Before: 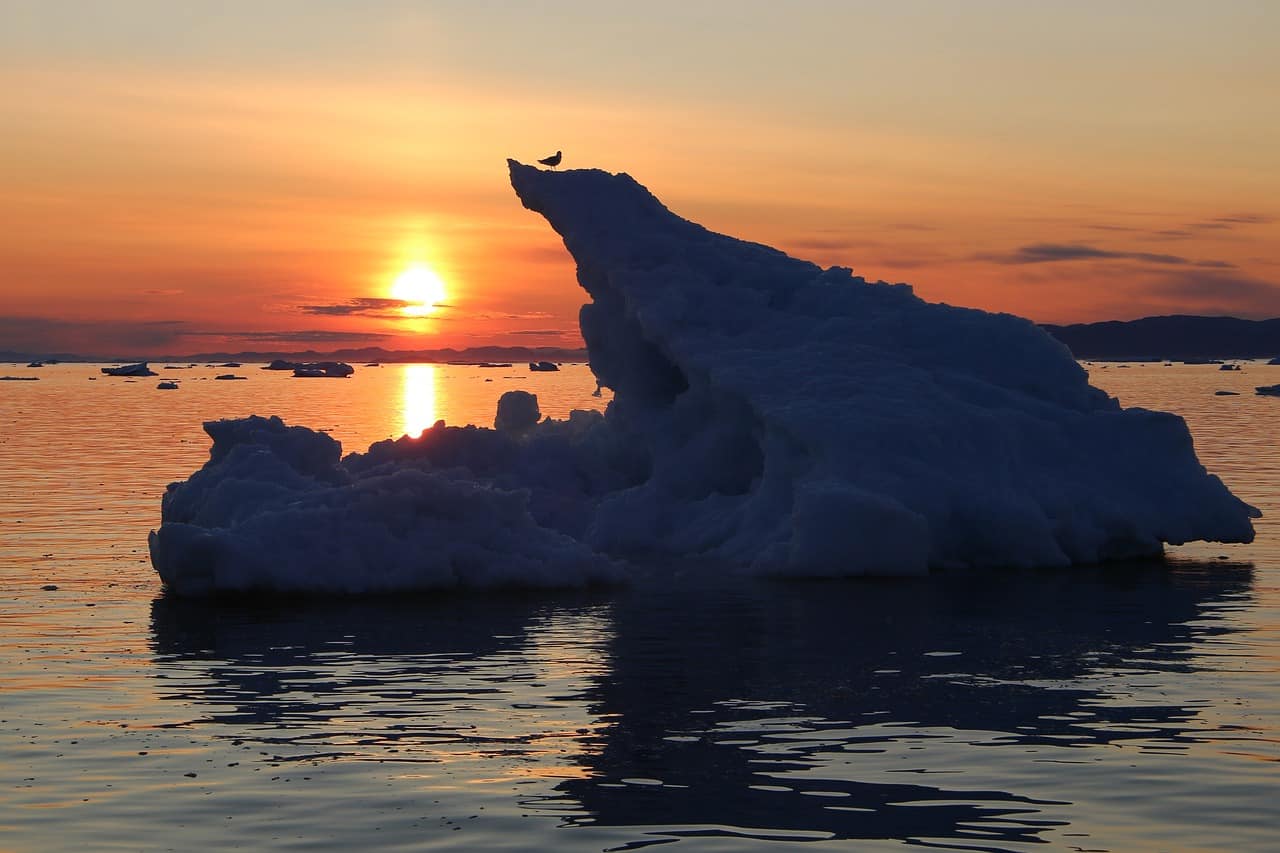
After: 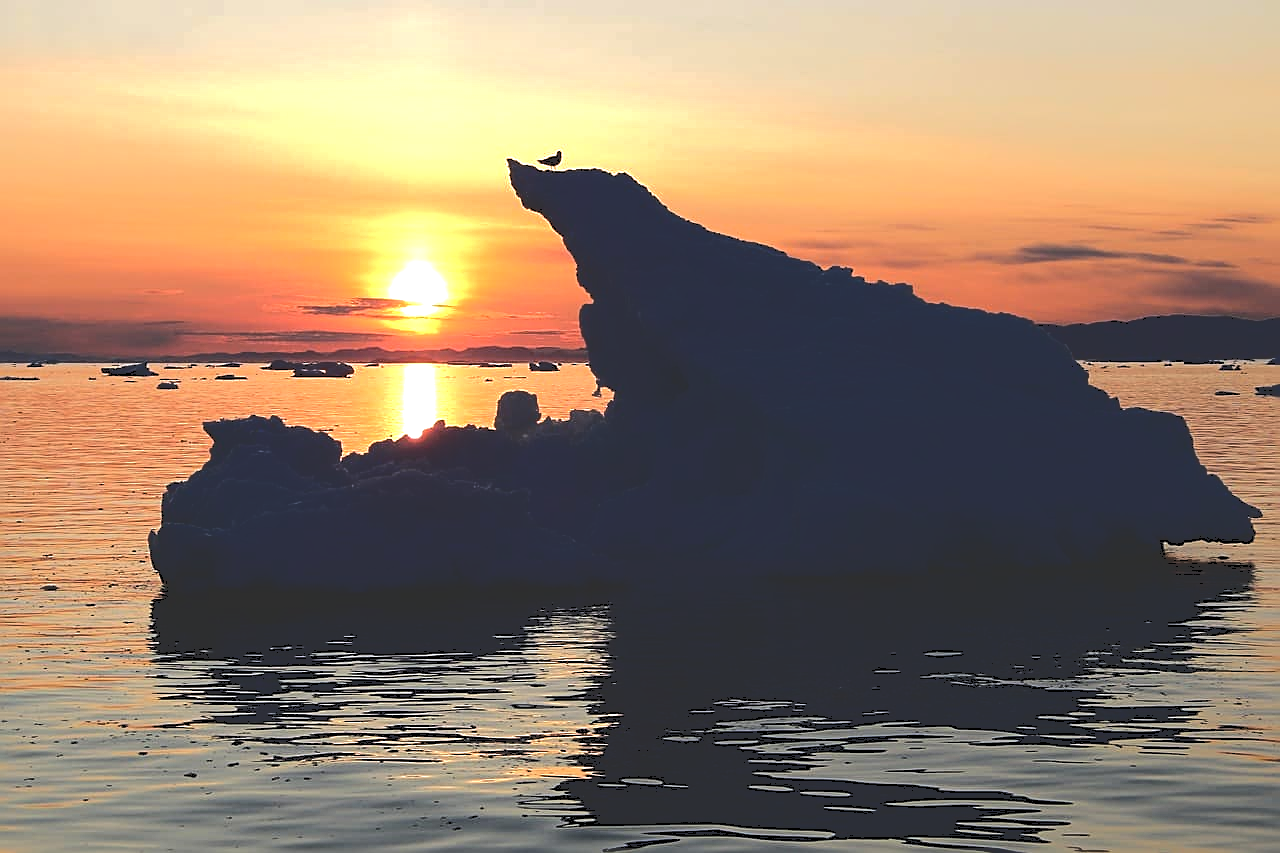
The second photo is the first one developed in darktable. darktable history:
sharpen: on, module defaults
tone curve: curves: ch0 [(0, 0) (0.003, 0.272) (0.011, 0.275) (0.025, 0.275) (0.044, 0.278) (0.069, 0.282) (0.1, 0.284) (0.136, 0.287) (0.177, 0.294) (0.224, 0.314) (0.277, 0.347) (0.335, 0.403) (0.399, 0.473) (0.468, 0.552) (0.543, 0.622) (0.623, 0.69) (0.709, 0.756) (0.801, 0.818) (0.898, 0.865) (1, 1)], color space Lab, independent channels, preserve colors none
levels: levels [0.029, 0.545, 0.971]
tone equalizer: -8 EV -0.746 EV, -7 EV -0.713 EV, -6 EV -0.563 EV, -5 EV -0.418 EV, -3 EV 0.387 EV, -2 EV 0.6 EV, -1 EV 0.676 EV, +0 EV 0.73 EV
